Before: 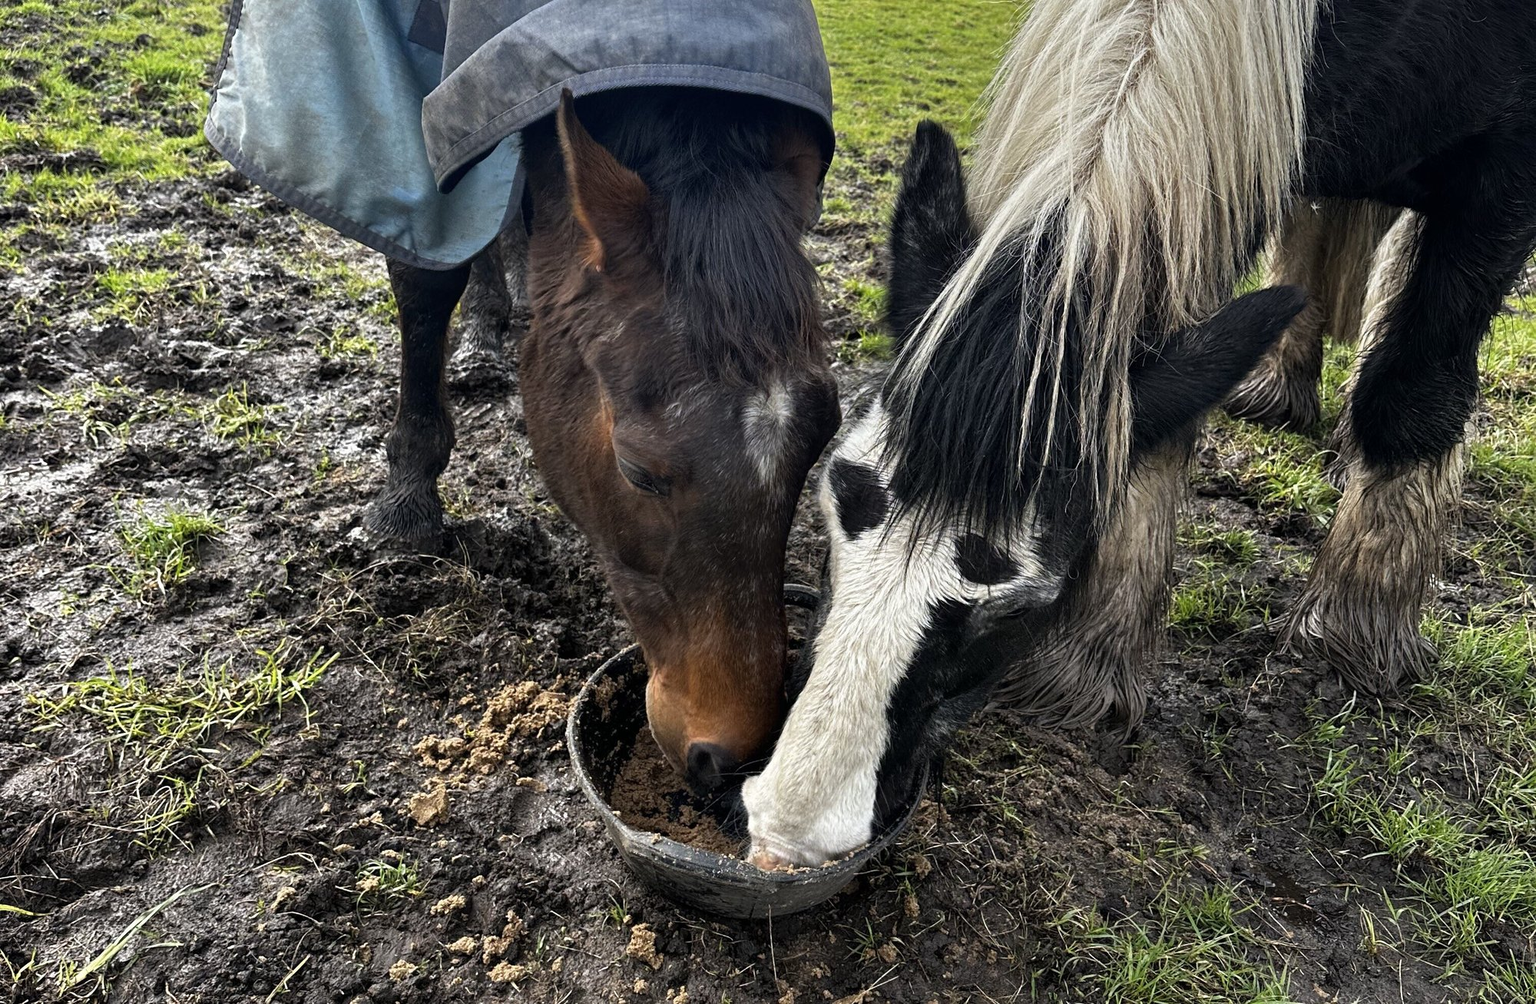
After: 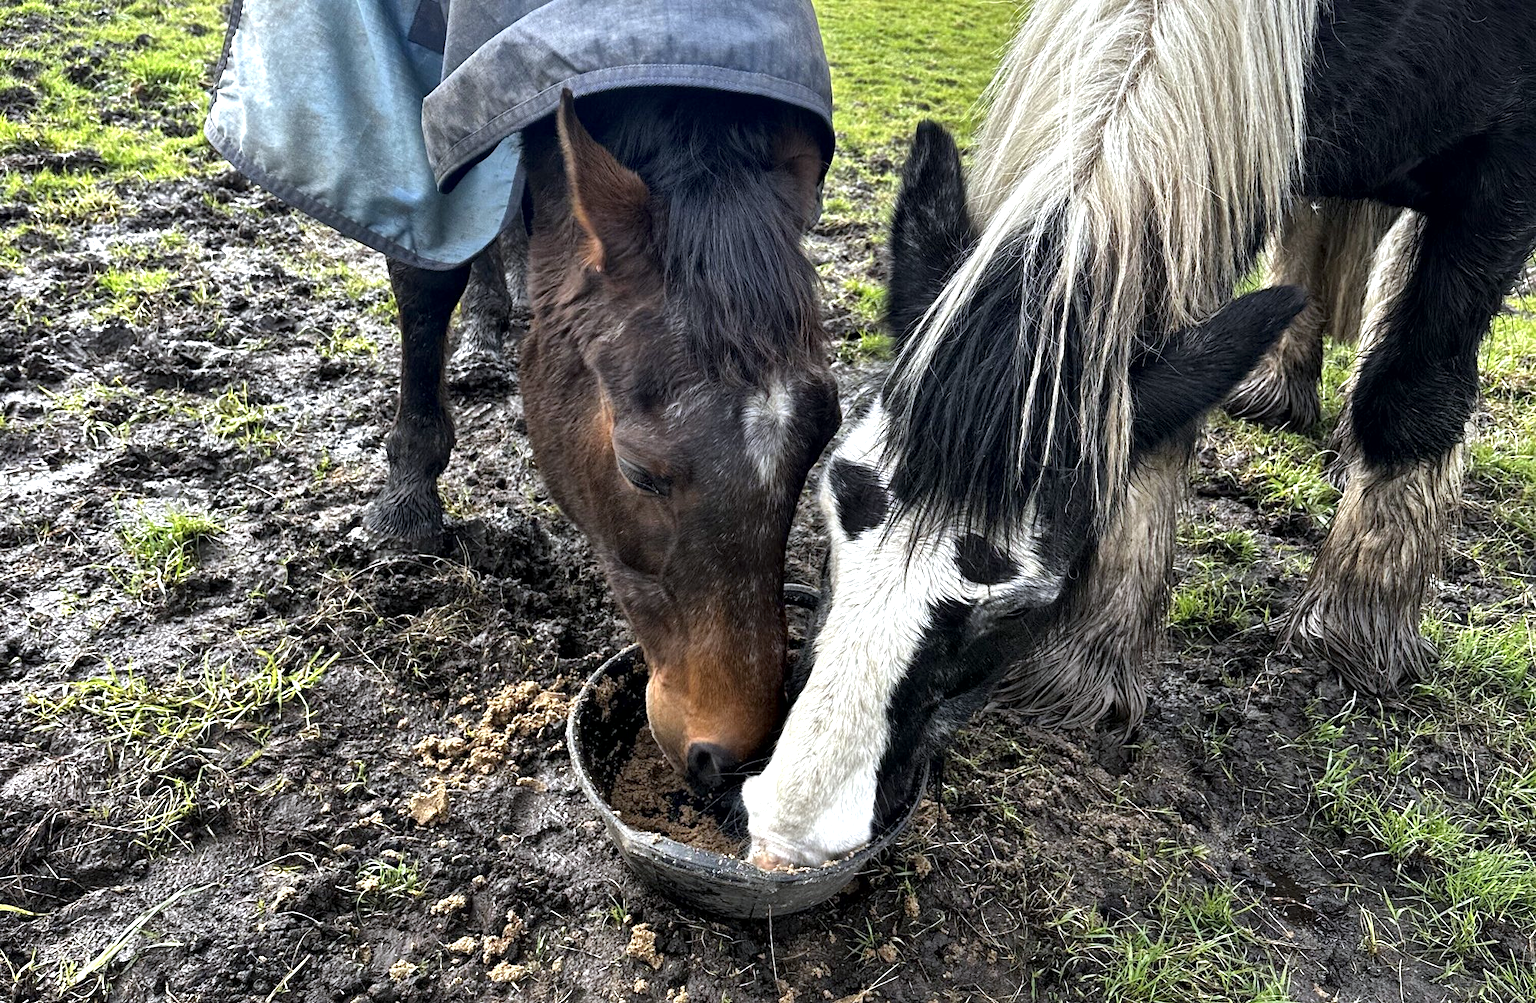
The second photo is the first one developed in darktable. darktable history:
exposure: exposure 0.6 EV, compensate highlight preservation false
local contrast: mode bilateral grid, contrast 20, coarseness 50, detail 140%, midtone range 0.2
white balance: red 0.976, blue 1.04
